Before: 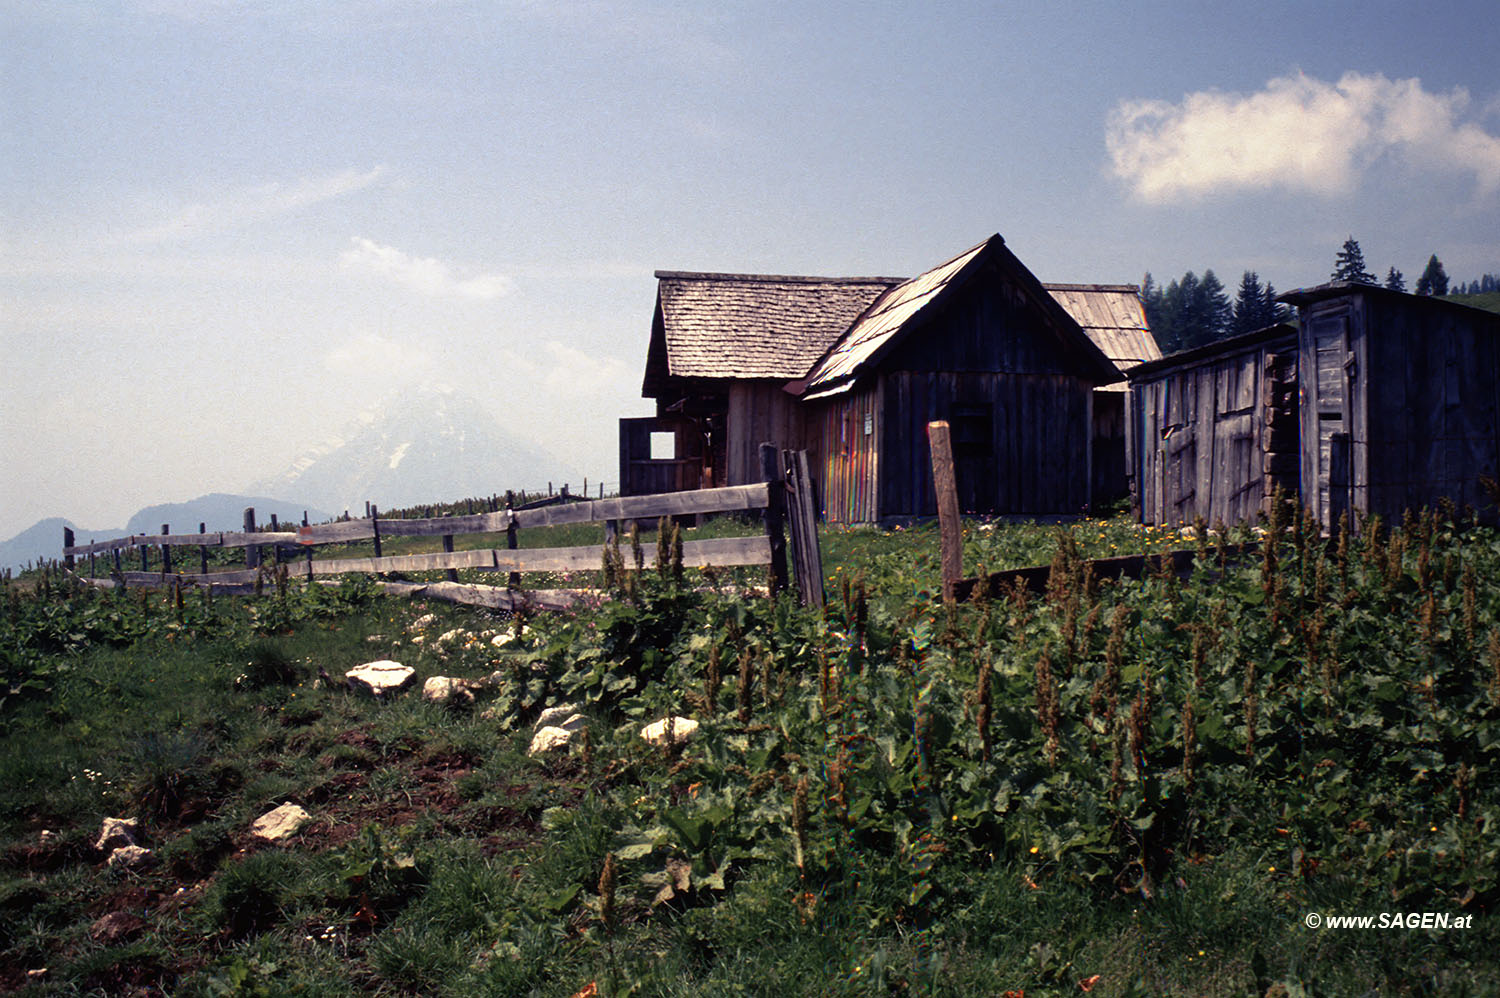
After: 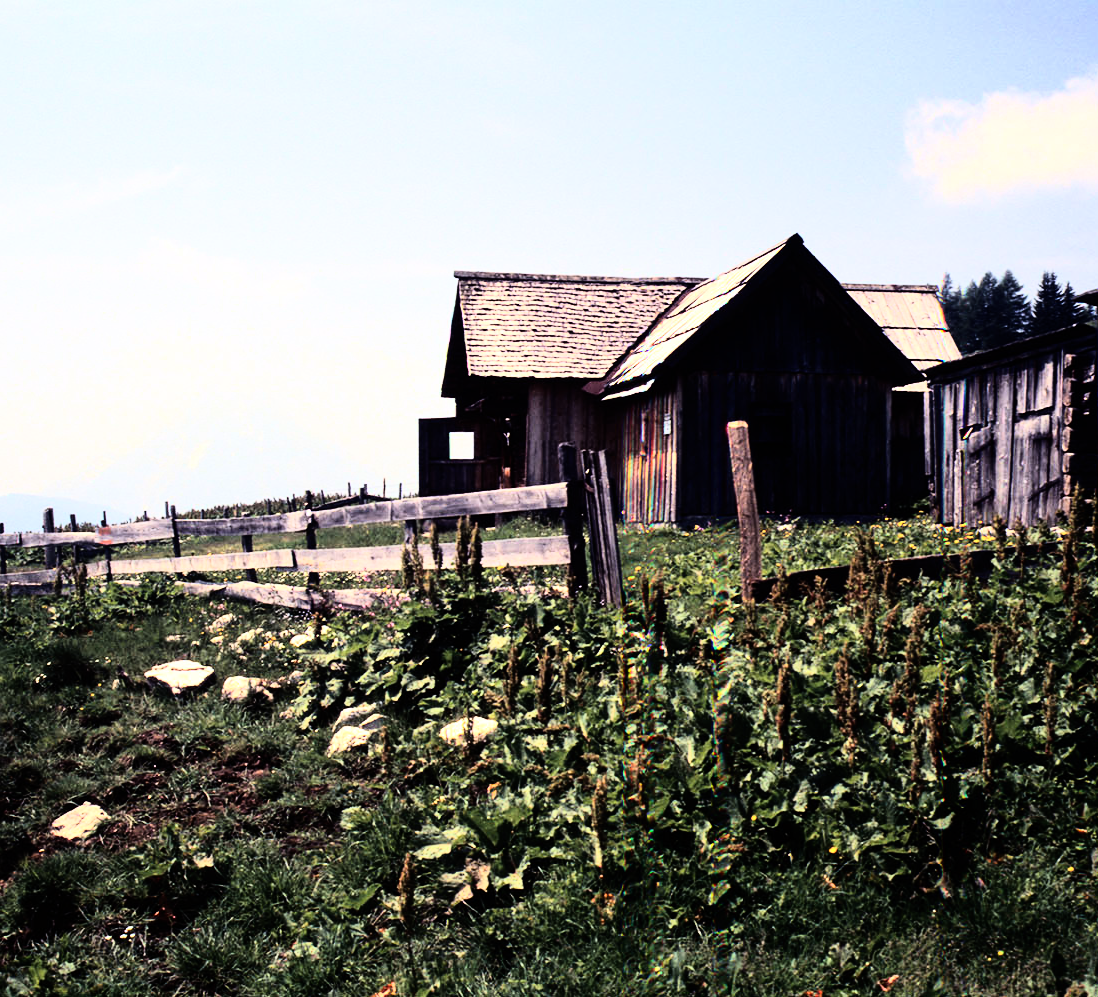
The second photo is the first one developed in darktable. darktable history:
crop: left 13.443%, right 13.31%
exposure: exposure 0.078 EV, compensate highlight preservation false
rgb curve: curves: ch0 [(0, 0) (0.21, 0.15) (0.24, 0.21) (0.5, 0.75) (0.75, 0.96) (0.89, 0.99) (1, 1)]; ch1 [(0, 0.02) (0.21, 0.13) (0.25, 0.2) (0.5, 0.67) (0.75, 0.9) (0.89, 0.97) (1, 1)]; ch2 [(0, 0.02) (0.21, 0.13) (0.25, 0.2) (0.5, 0.67) (0.75, 0.9) (0.89, 0.97) (1, 1)], compensate middle gray true
